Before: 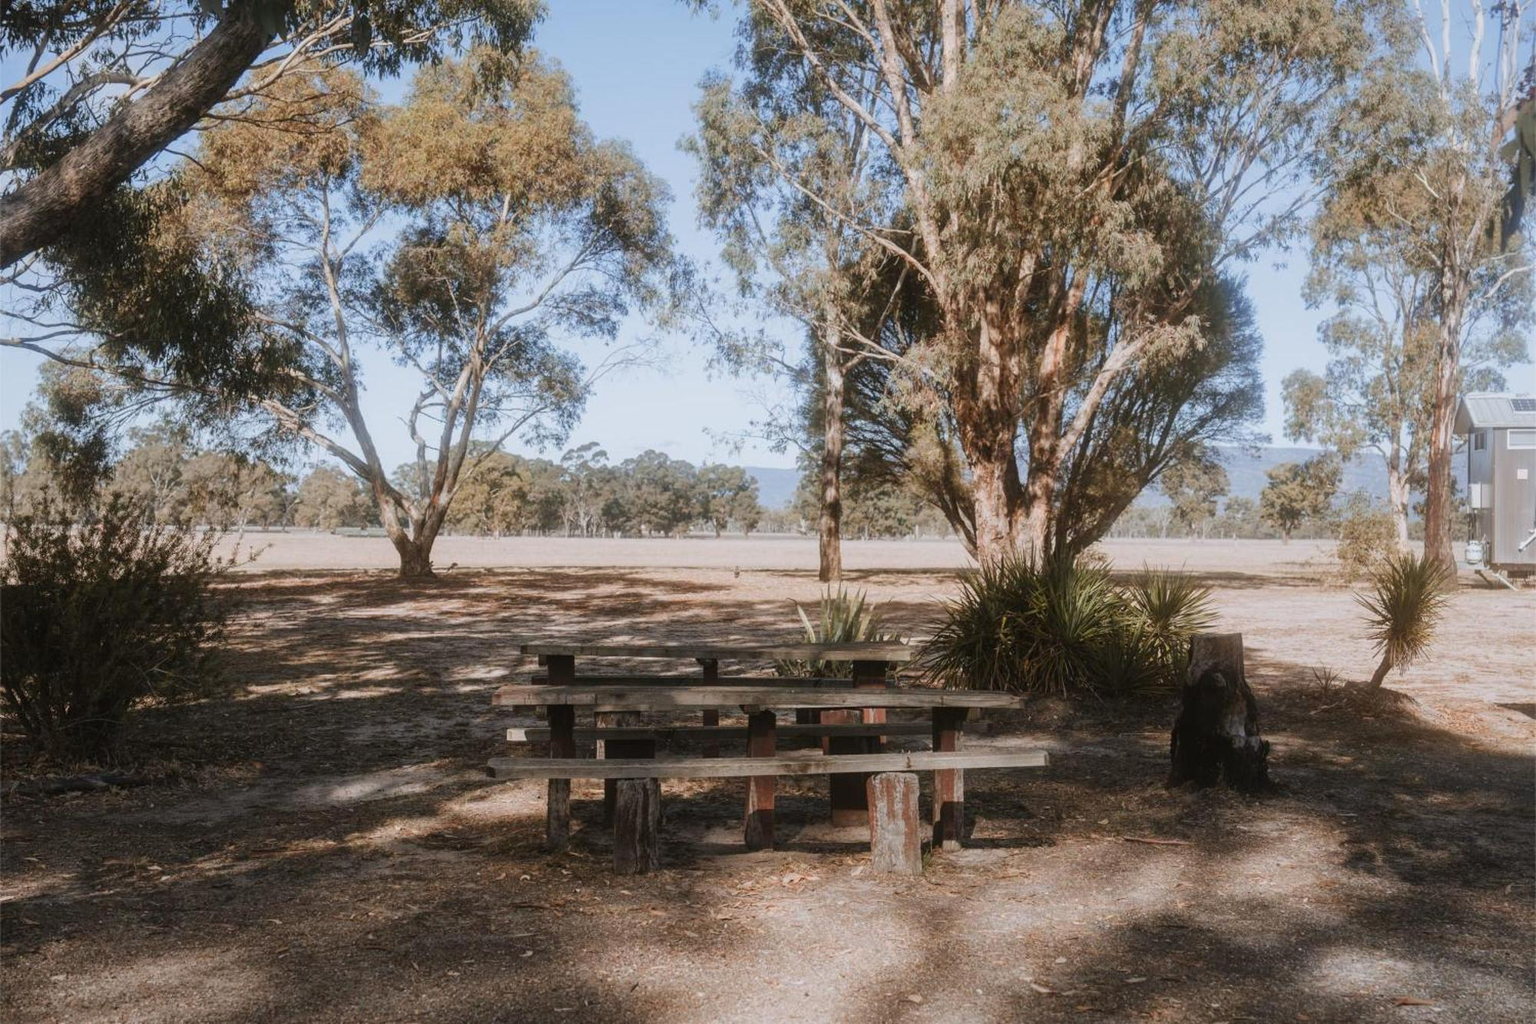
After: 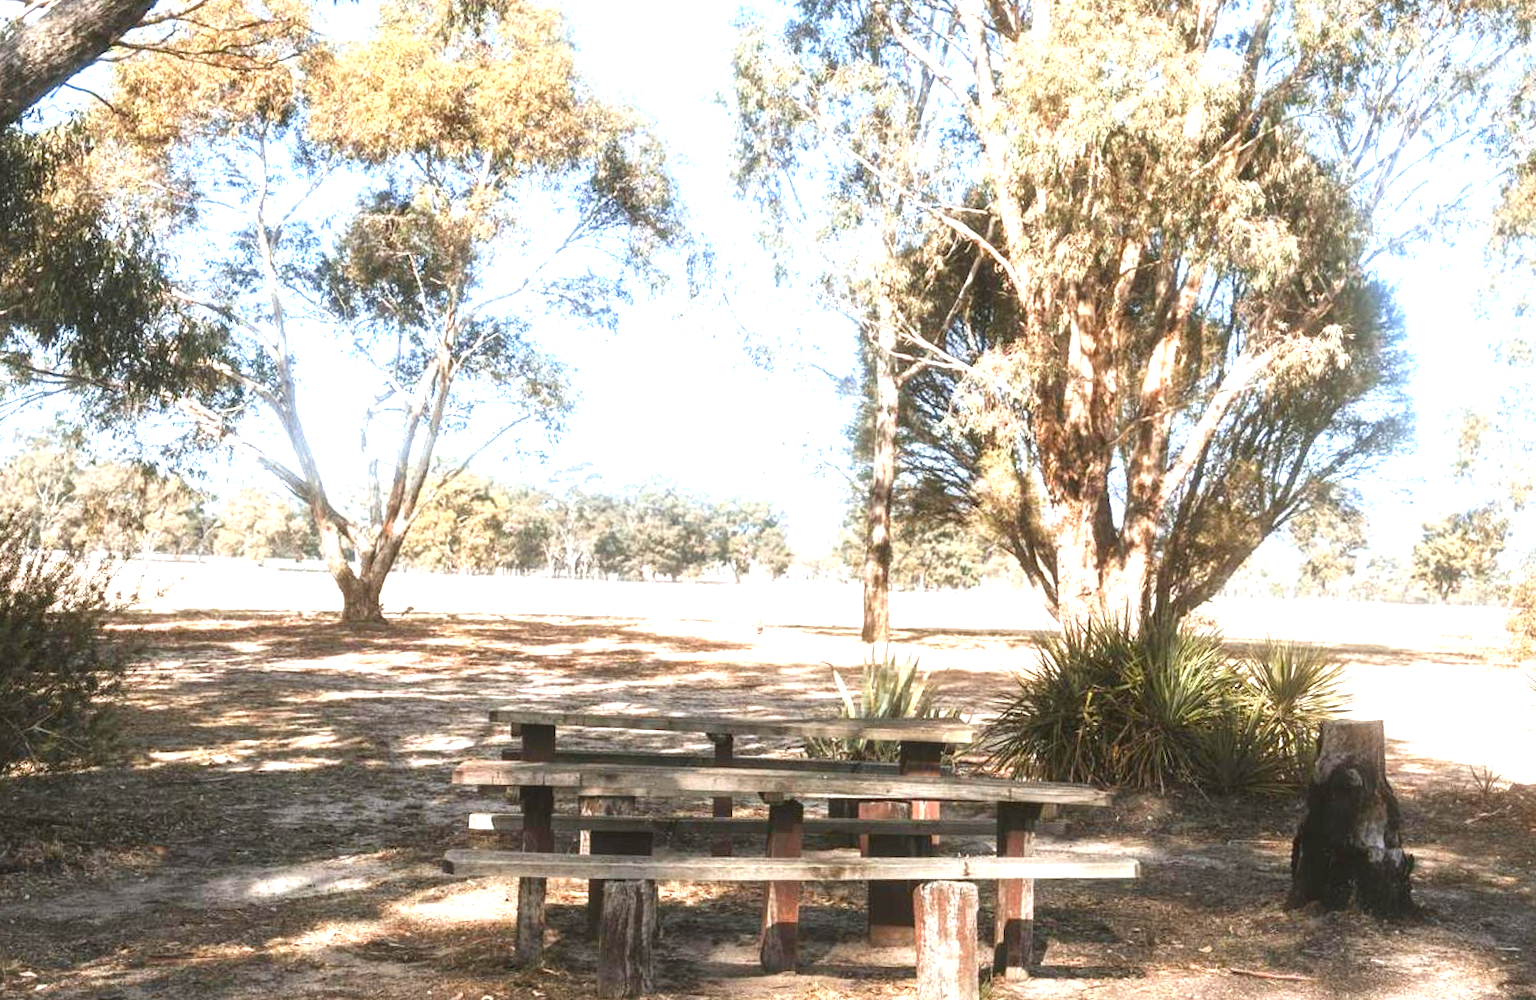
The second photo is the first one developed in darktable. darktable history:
crop and rotate: left 7.196%, top 4.574%, right 10.605%, bottom 13.178%
white balance: red 0.978, blue 0.999
rotate and perspective: rotation 1.57°, crop left 0.018, crop right 0.982, crop top 0.039, crop bottom 0.961
exposure: black level correction 0, exposure 1.741 EV, compensate exposure bias true, compensate highlight preservation false
